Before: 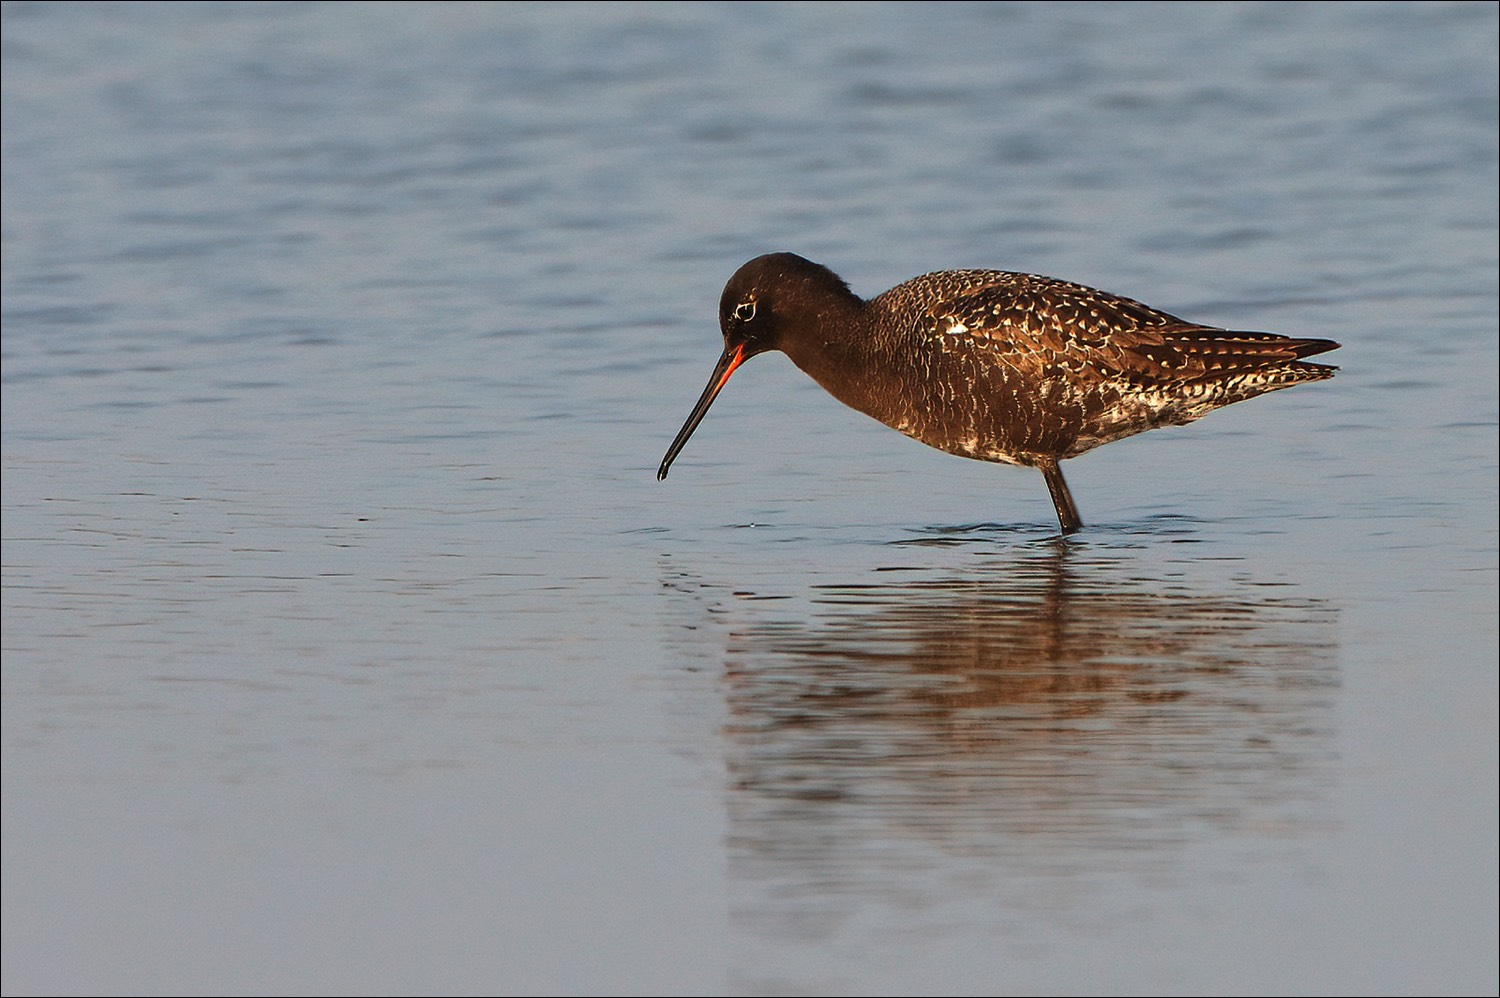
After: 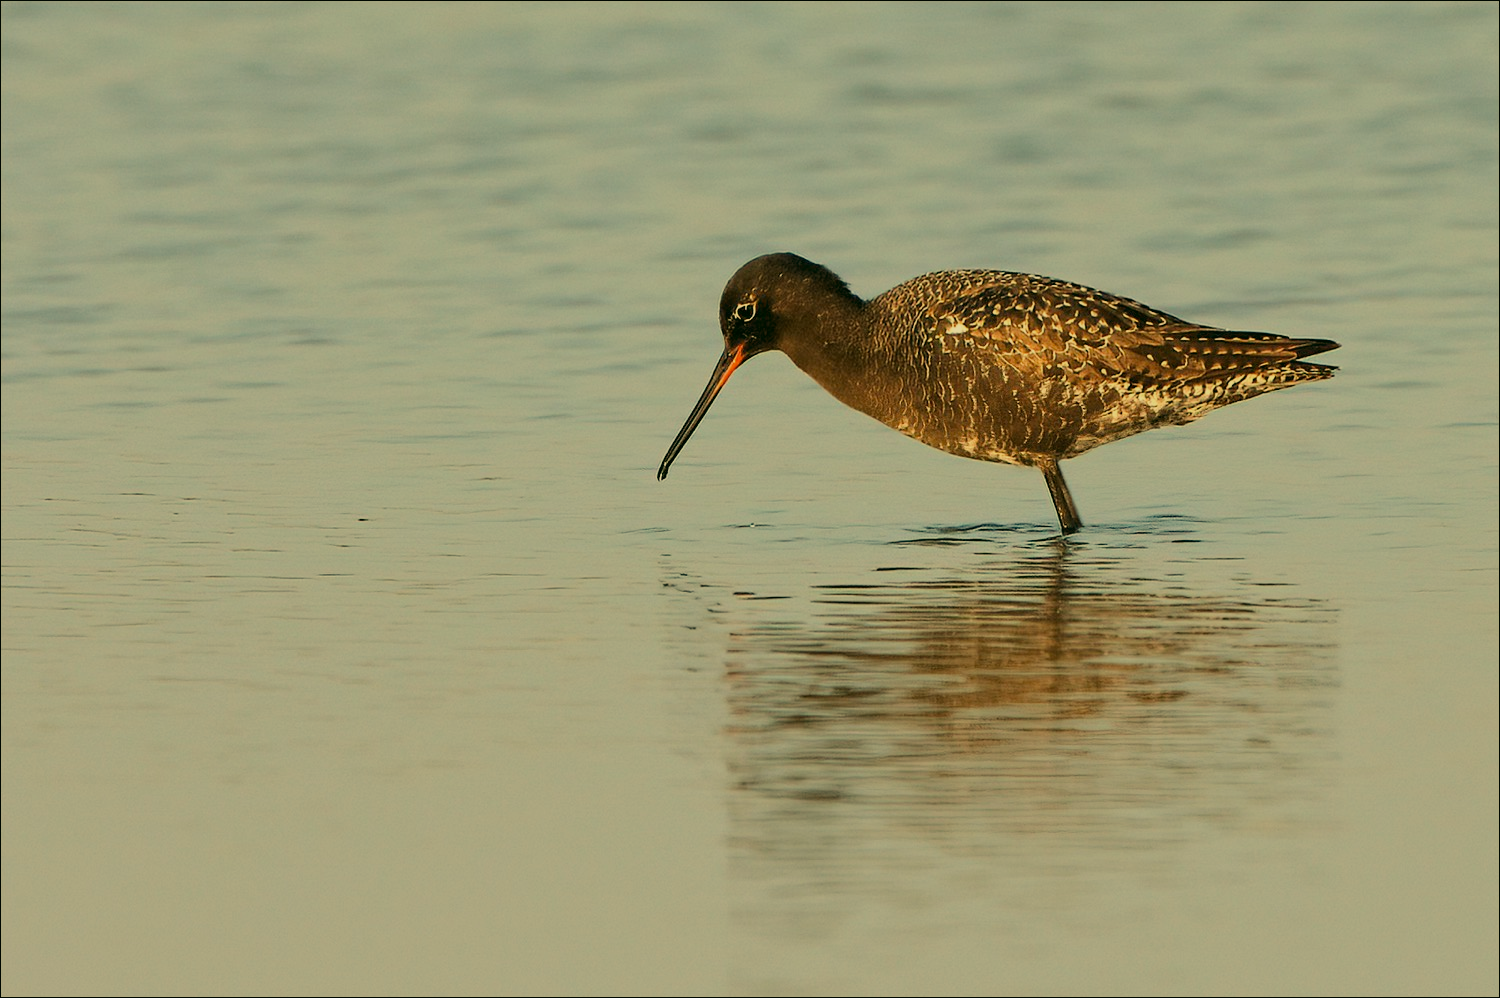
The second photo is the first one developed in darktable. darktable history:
white balance: red 1.08, blue 0.791
filmic rgb: black relative exposure -8.42 EV, white relative exposure 4.68 EV, hardness 3.82, color science v6 (2022)
color correction: highlights a* -0.482, highlights b* 9.48, shadows a* -9.48, shadows b* 0.803
